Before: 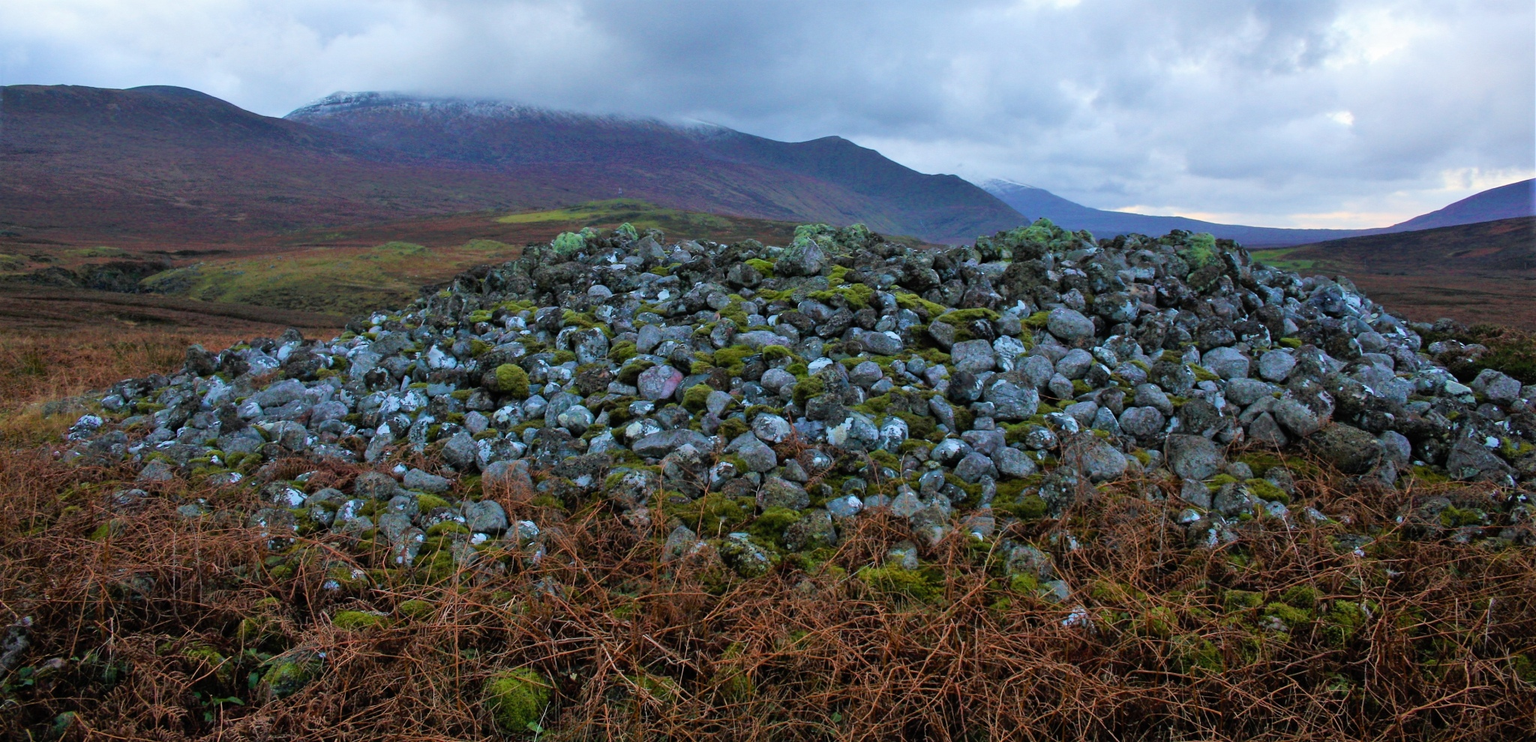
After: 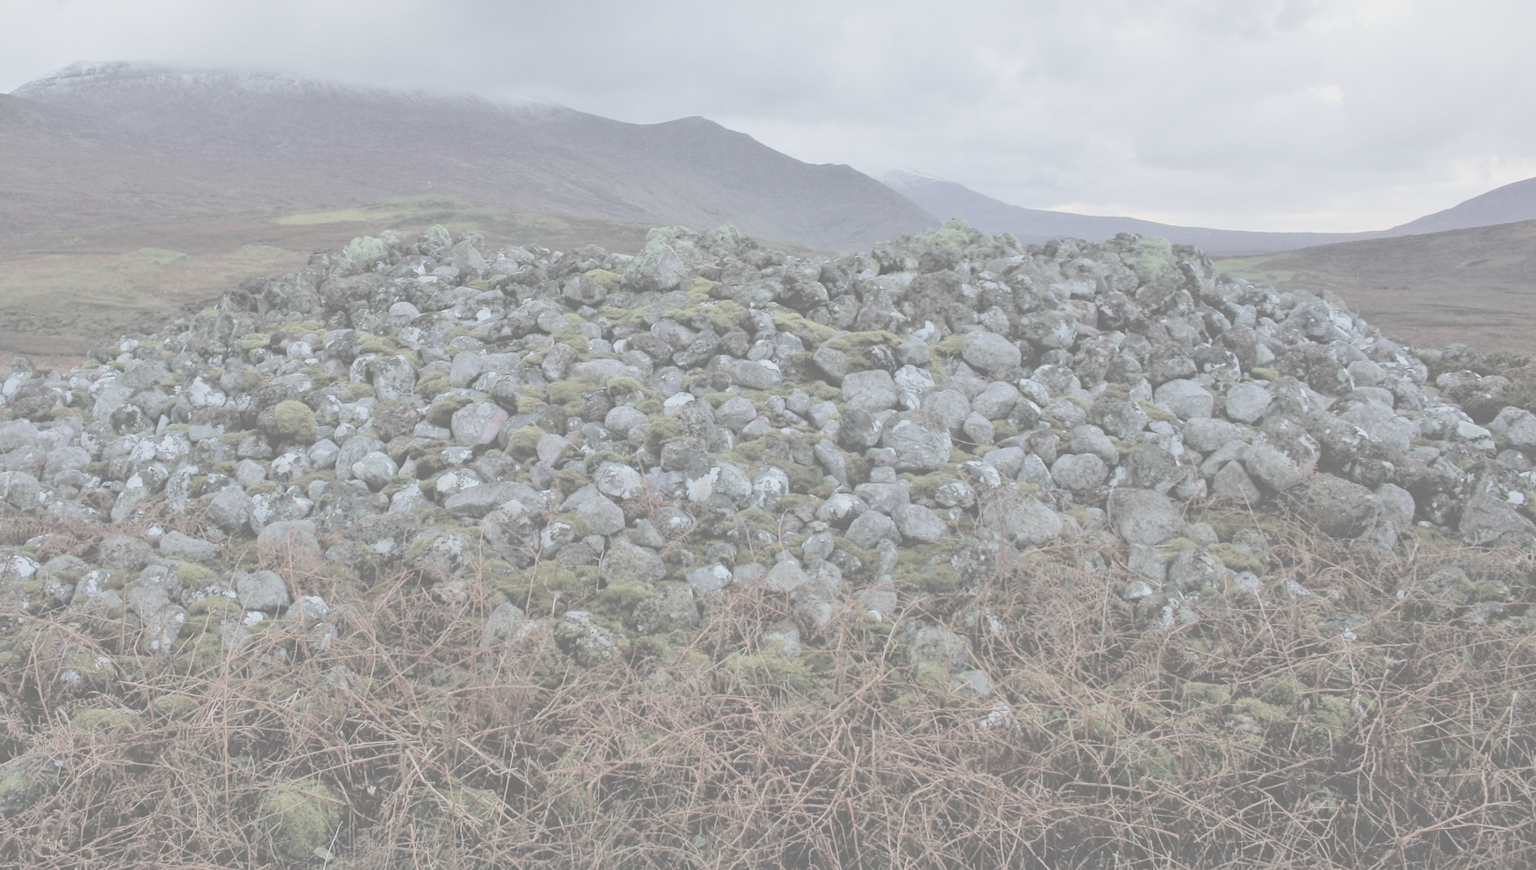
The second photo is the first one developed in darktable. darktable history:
crop and rotate: left 17.959%, top 5.771%, right 1.742%
contrast brightness saturation: contrast -0.32, brightness 0.75, saturation -0.78
